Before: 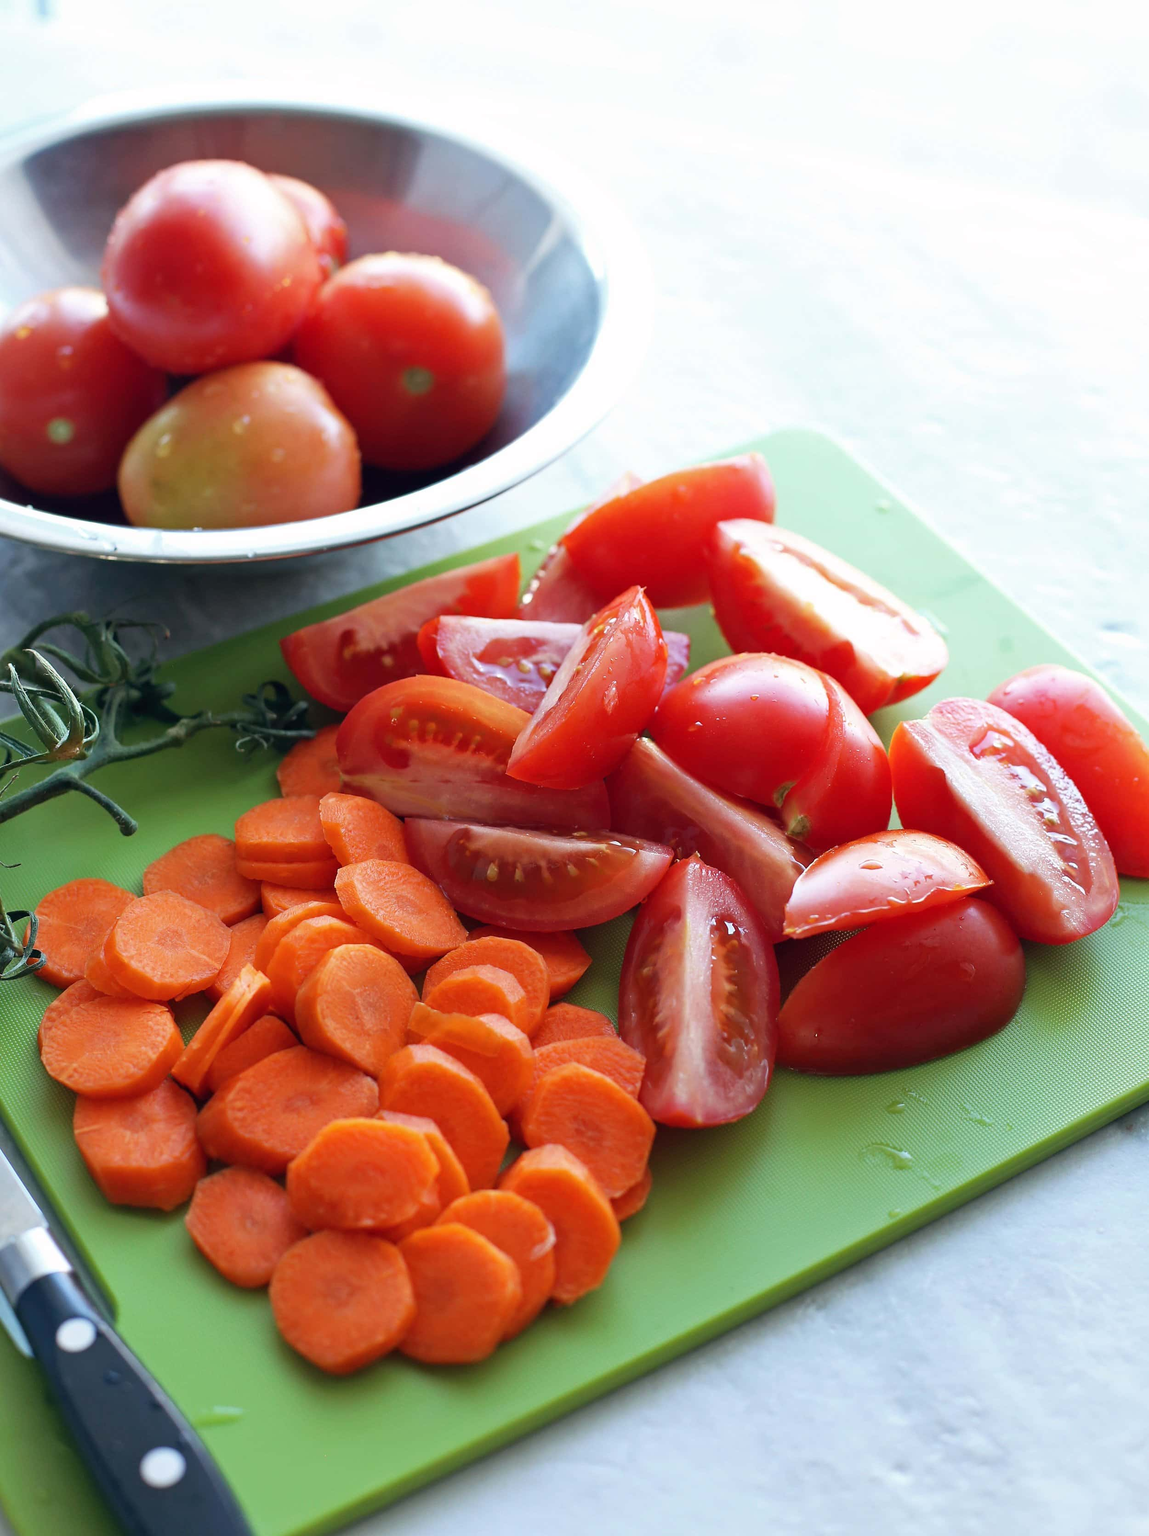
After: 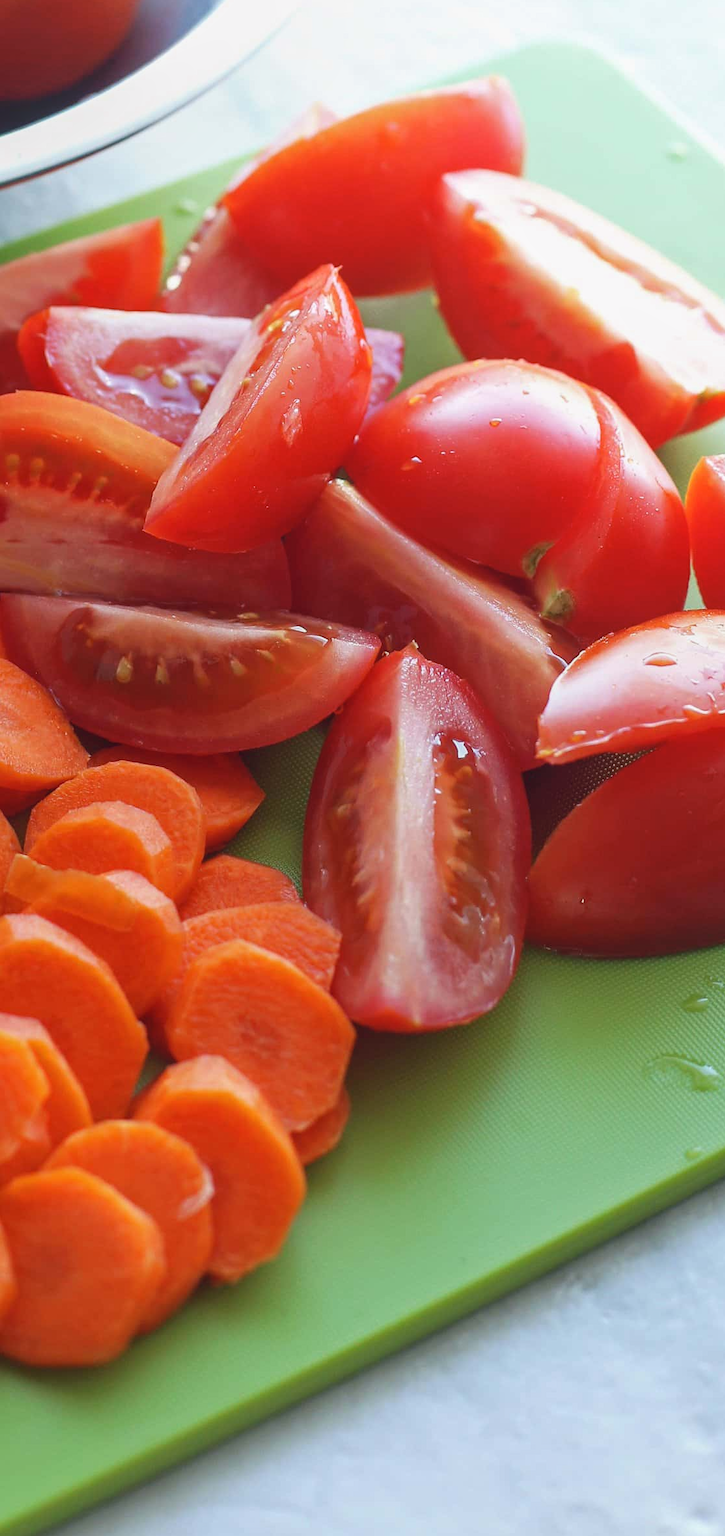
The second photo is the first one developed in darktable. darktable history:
local contrast: highlights 49%, shadows 6%, detail 101%
crop: left 35.263%, top 26.018%, right 20.144%, bottom 3.383%
